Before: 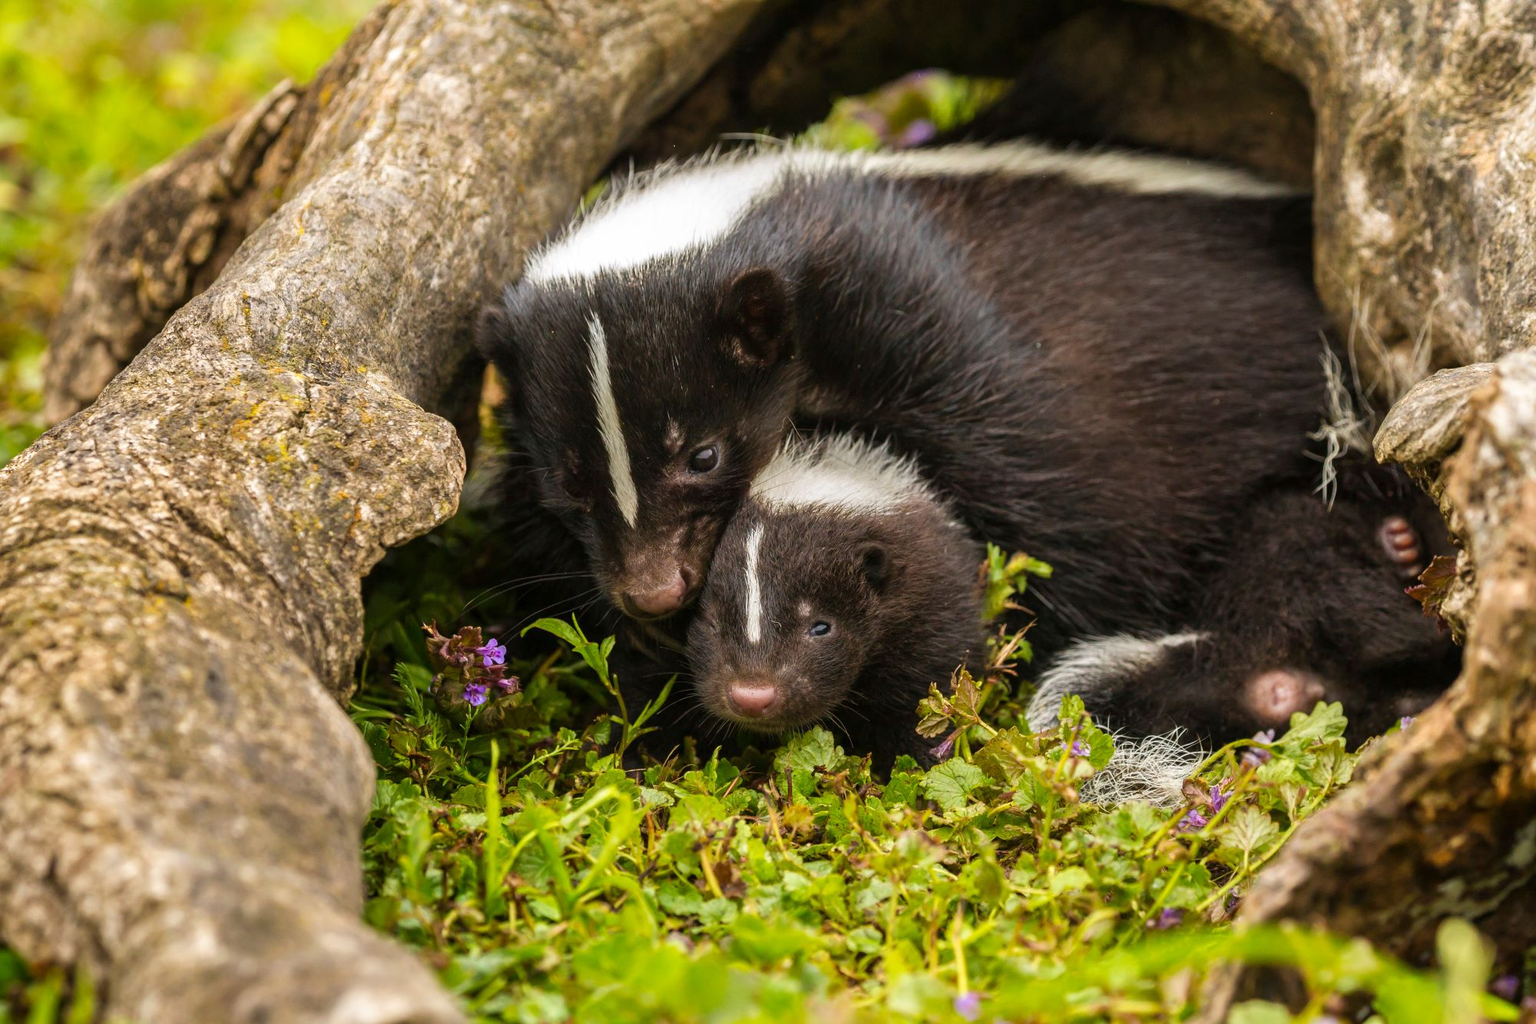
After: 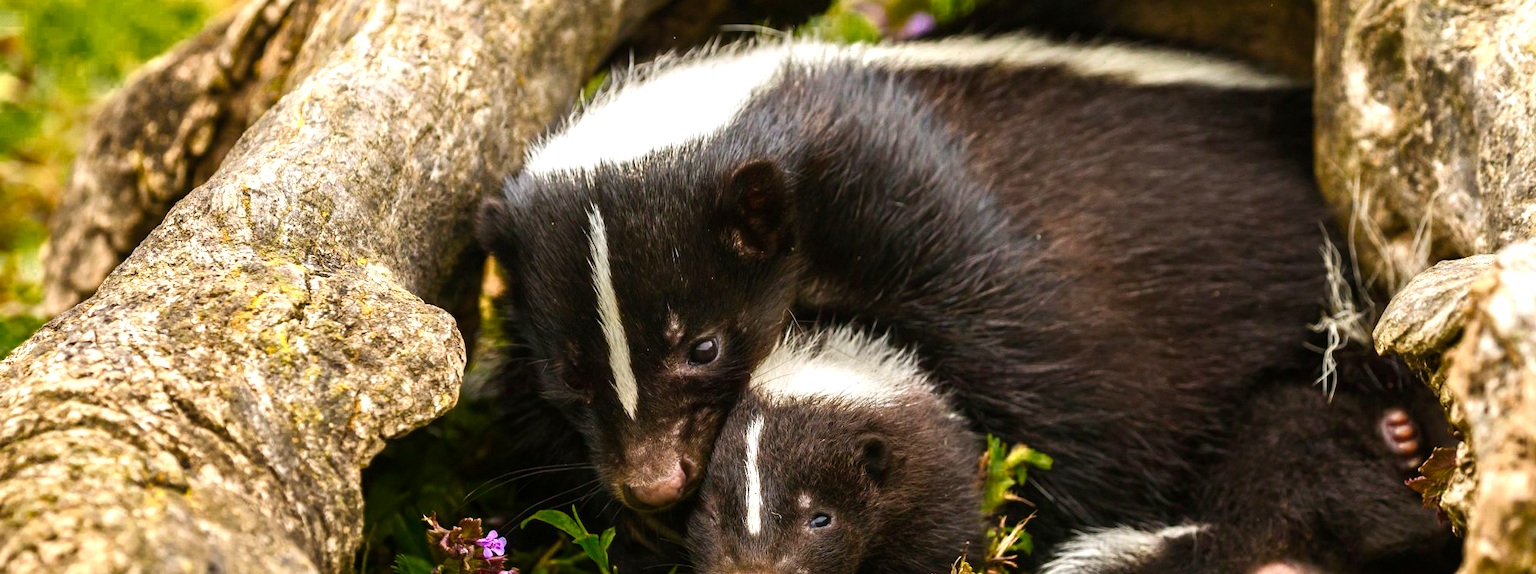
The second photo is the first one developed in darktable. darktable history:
color balance rgb: linear chroma grading › shadows 32%, linear chroma grading › global chroma -2%, linear chroma grading › mid-tones 4%, perceptual saturation grading › global saturation -2%, perceptual saturation grading › highlights -8%, perceptual saturation grading › mid-tones 8%, perceptual saturation grading › shadows 4%, perceptual brilliance grading › highlights 8%, perceptual brilliance grading › mid-tones 4%, perceptual brilliance grading › shadows 2%, global vibrance 16%, saturation formula JzAzBz (2021)
crop and rotate: top 10.605%, bottom 33.274%
color zones: curves: ch0 [(0.25, 0.5) (0.347, 0.092) (0.75, 0.5)]; ch1 [(0.25, 0.5) (0.33, 0.51) (0.75, 0.5)]
tone equalizer: -8 EV -0.417 EV, -7 EV -0.389 EV, -6 EV -0.333 EV, -5 EV -0.222 EV, -3 EV 0.222 EV, -2 EV 0.333 EV, -1 EV 0.389 EV, +0 EV 0.417 EV, edges refinement/feathering 500, mask exposure compensation -1.57 EV, preserve details no
